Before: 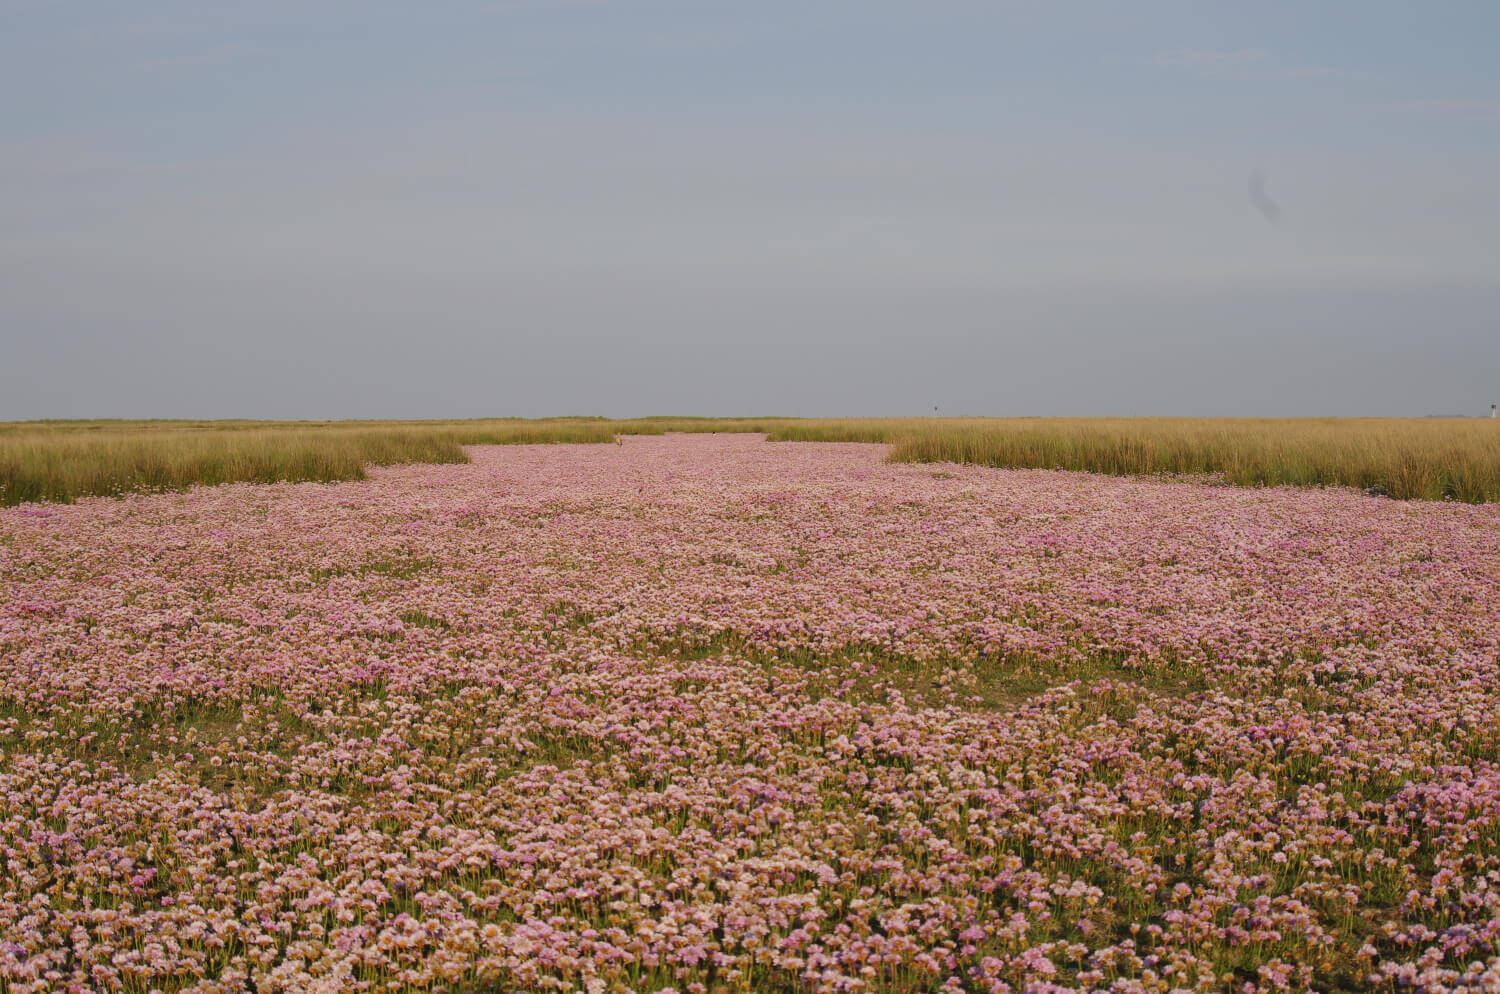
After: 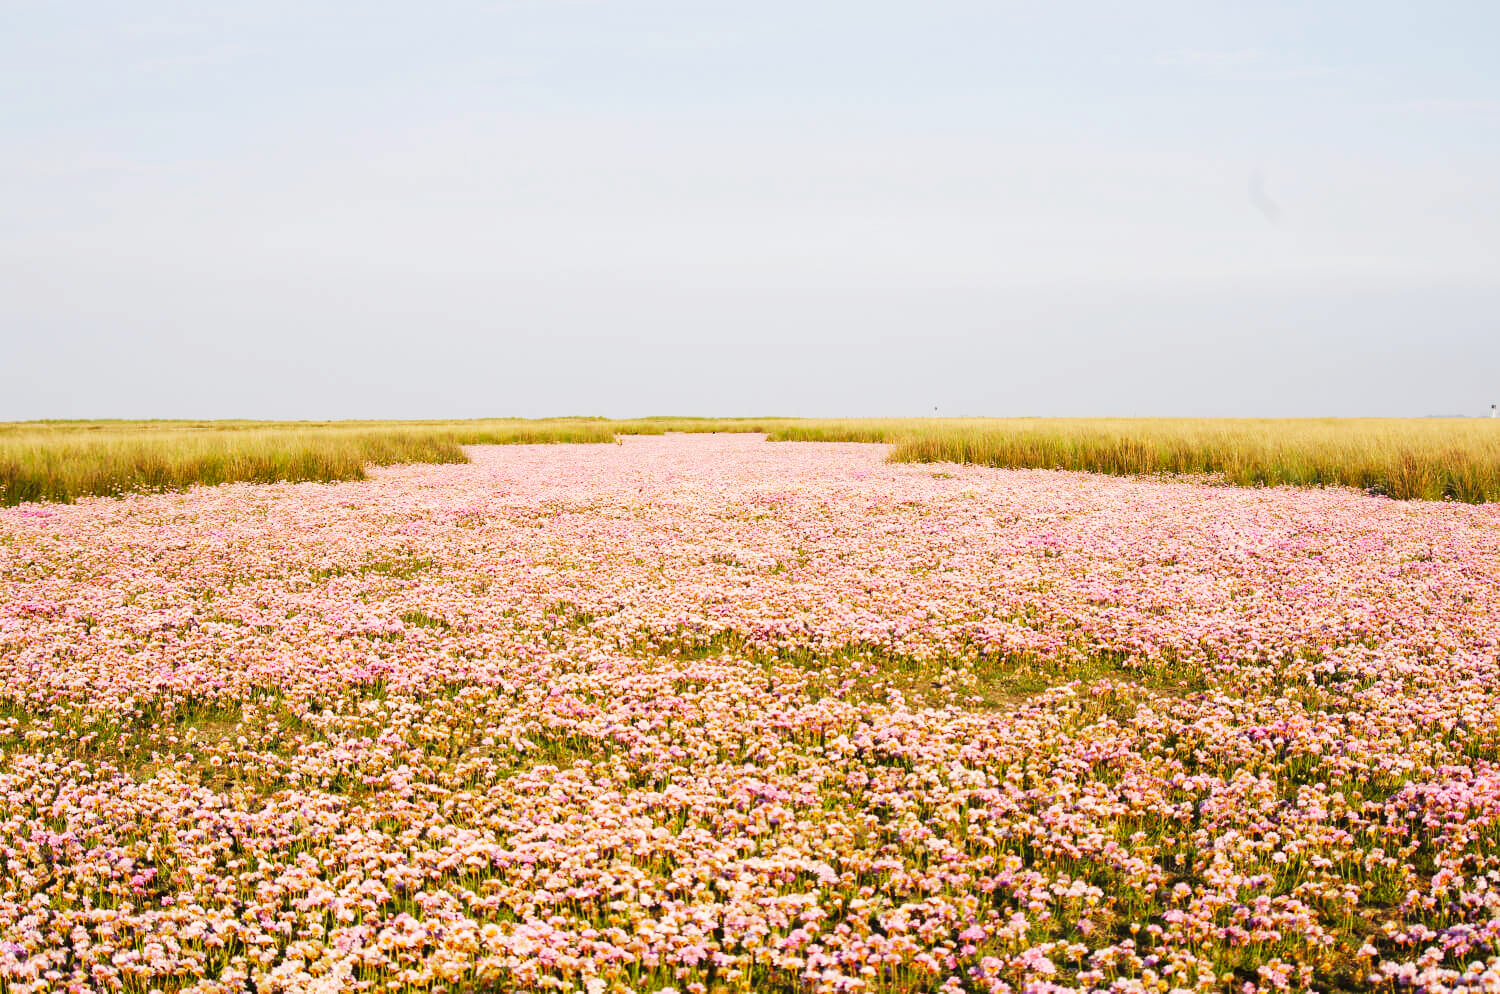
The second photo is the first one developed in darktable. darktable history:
rotate and perspective: automatic cropping off
base curve: curves: ch0 [(0, 0) (0.007, 0.004) (0.027, 0.03) (0.046, 0.07) (0.207, 0.54) (0.442, 0.872) (0.673, 0.972) (1, 1)], preserve colors none
